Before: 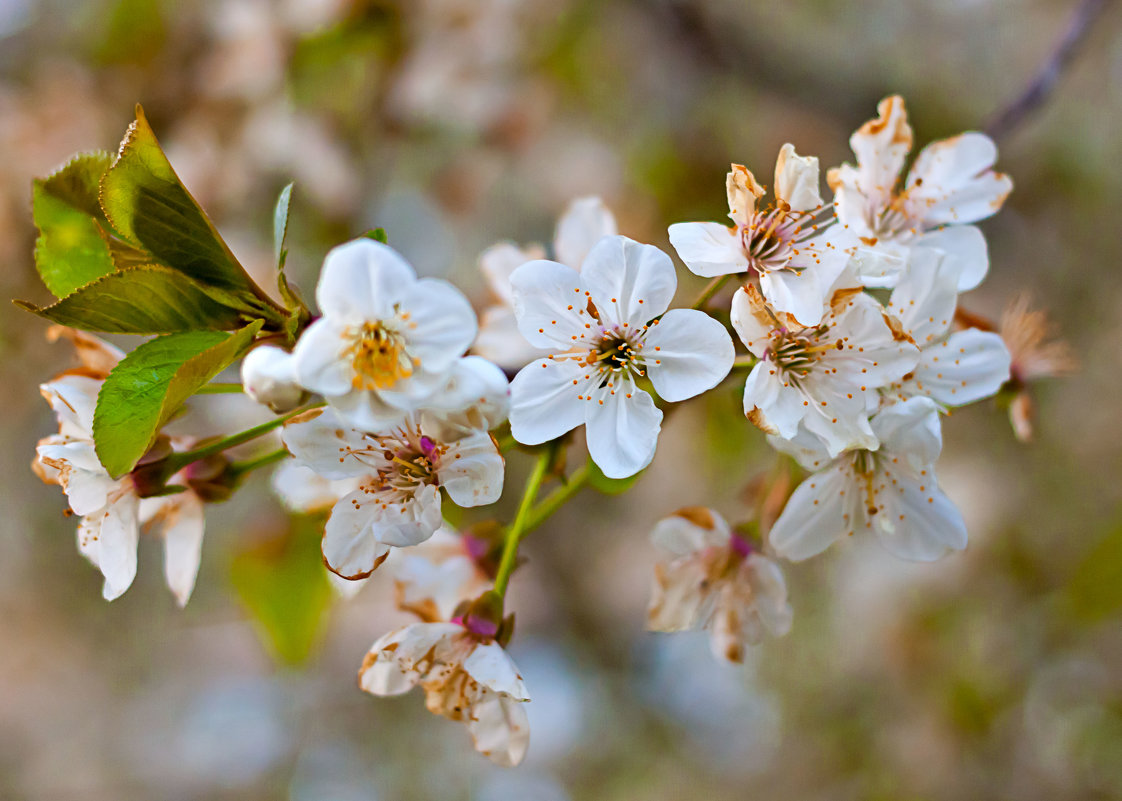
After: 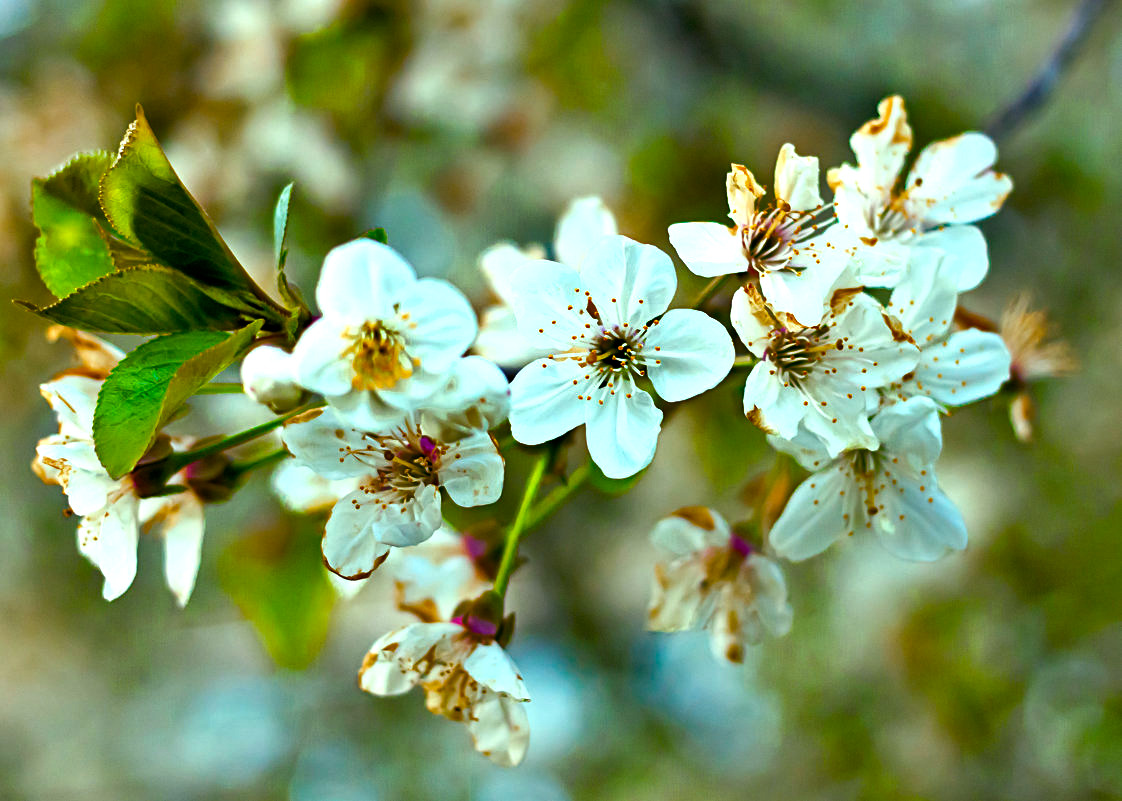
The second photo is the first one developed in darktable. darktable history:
shadows and highlights: shadows 43.71, white point adjustment -1.46, soften with gaussian
color balance rgb: shadows lift › luminance -7.7%, shadows lift › chroma 2.13%, shadows lift › hue 165.27°, power › luminance -7.77%, power › chroma 1.1%, power › hue 215.88°, highlights gain › luminance 15.15%, highlights gain › chroma 7%, highlights gain › hue 125.57°, global offset › luminance -0.33%, global offset › chroma 0.11%, global offset › hue 165.27°, perceptual saturation grading › global saturation 24.42%, perceptual saturation grading › highlights -24.42%, perceptual saturation grading › mid-tones 24.42%, perceptual saturation grading › shadows 40%, perceptual brilliance grading › global brilliance -5%, perceptual brilliance grading › highlights 24.42%, perceptual brilliance grading › mid-tones 7%, perceptual brilliance grading › shadows -5%
